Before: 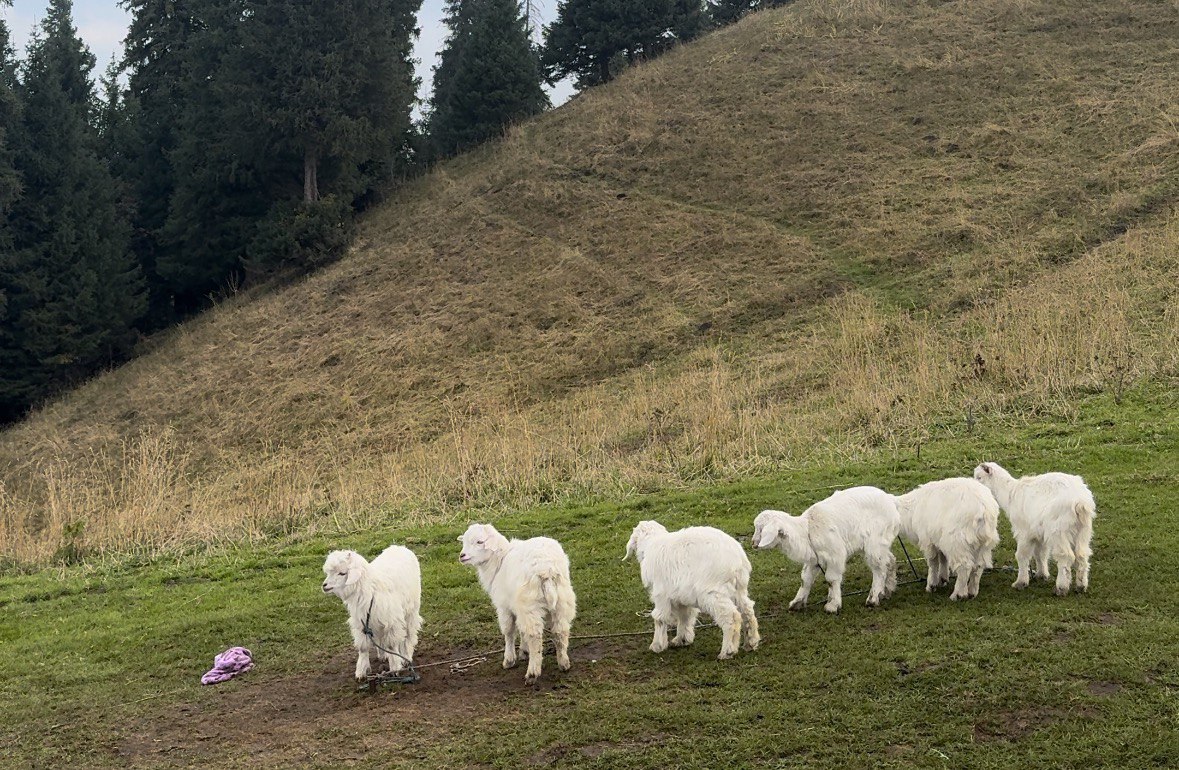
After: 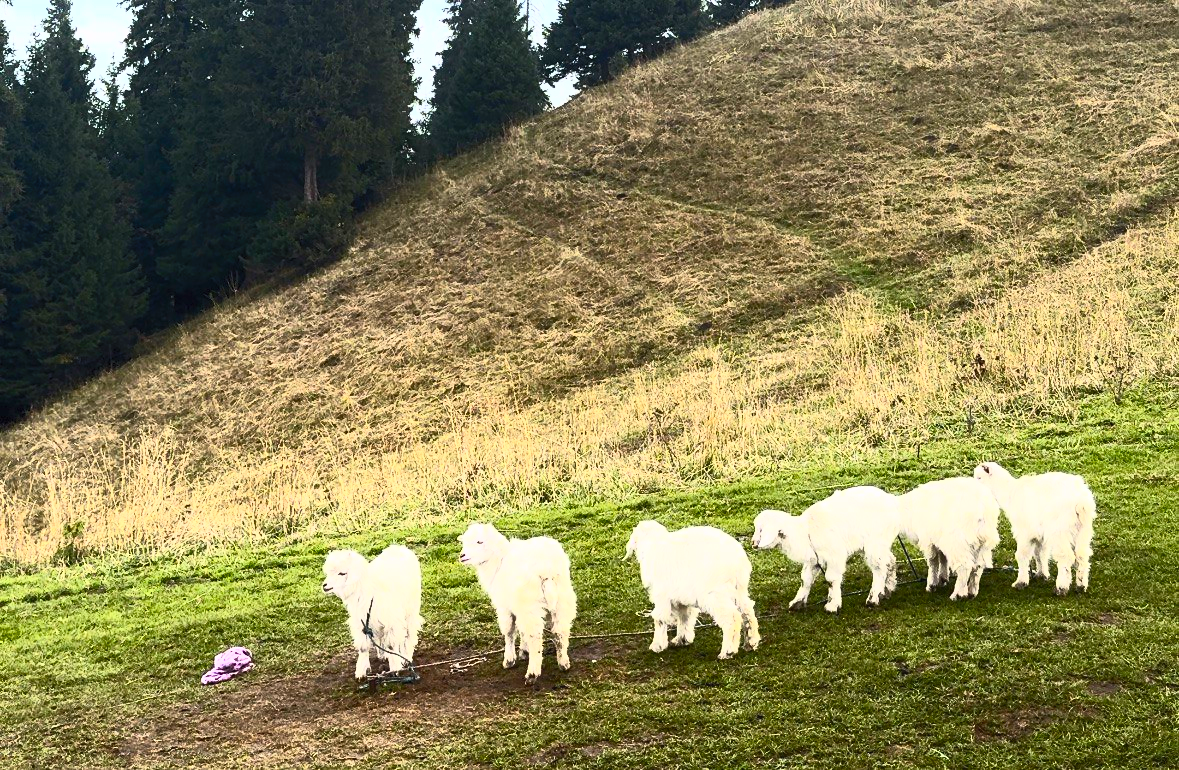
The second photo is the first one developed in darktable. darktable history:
contrast brightness saturation: contrast 0.83, brightness 0.59, saturation 0.59
